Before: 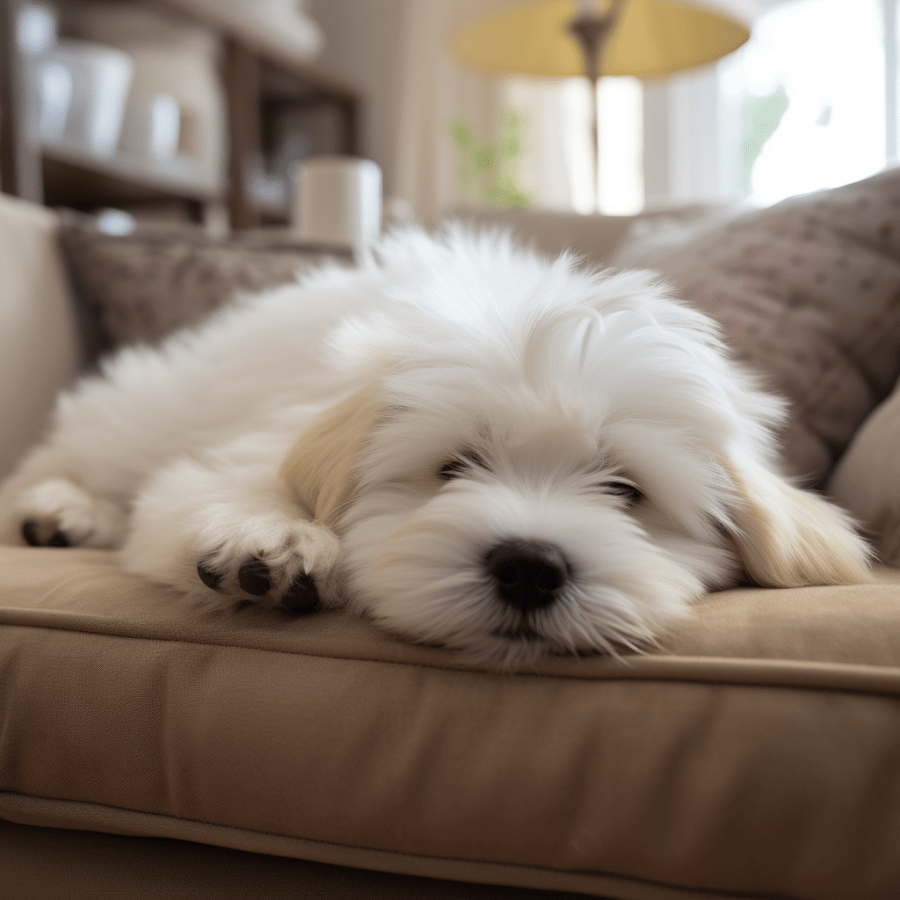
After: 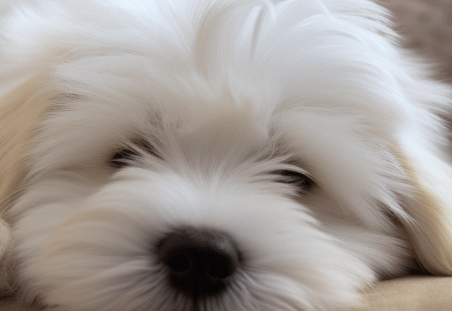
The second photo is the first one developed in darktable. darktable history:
crop: left 36.607%, top 34.735%, right 13.146%, bottom 30.611%
white balance: red 0.98, blue 1.034
